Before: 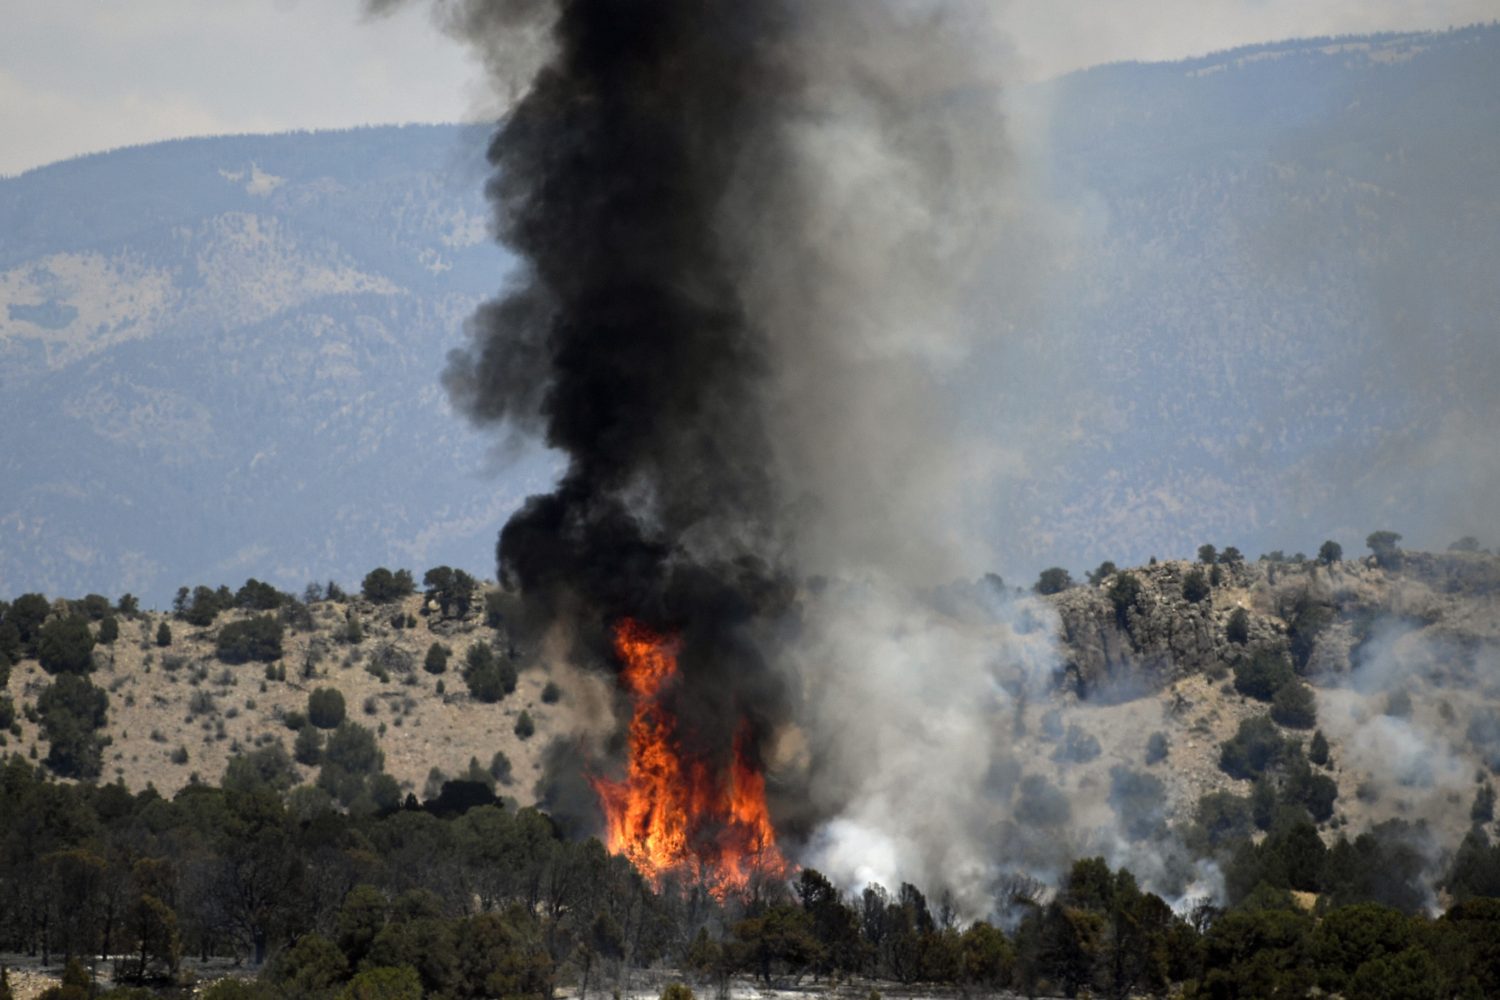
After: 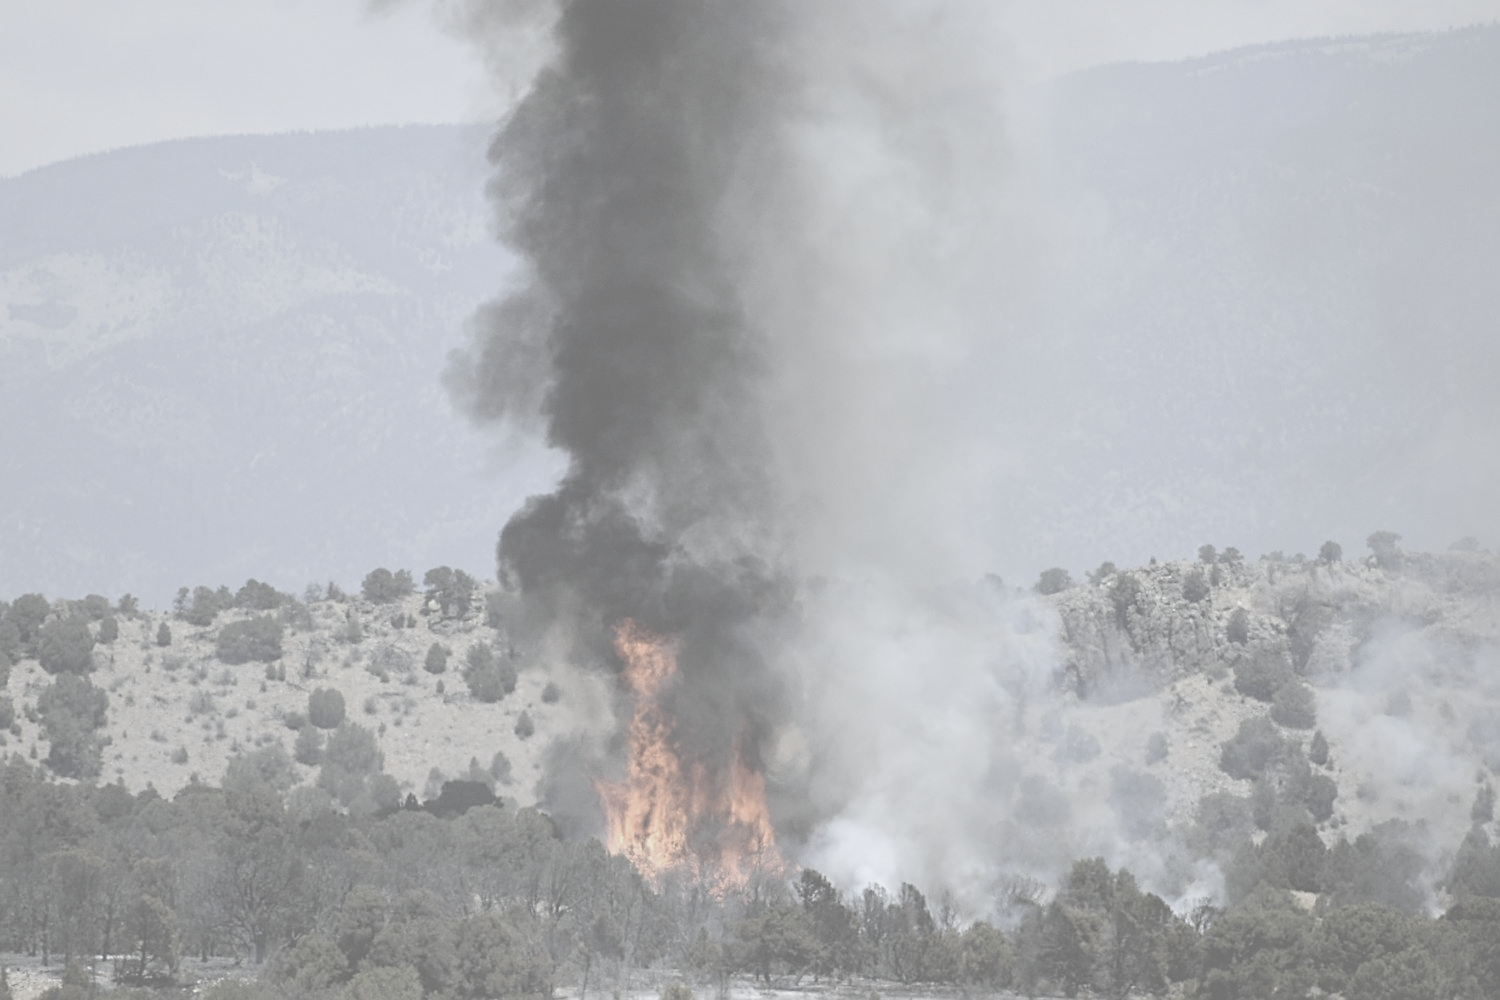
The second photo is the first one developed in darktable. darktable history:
white balance: red 0.931, blue 1.11
sharpen: on, module defaults
contrast brightness saturation: contrast -0.32, brightness 0.75, saturation -0.78
